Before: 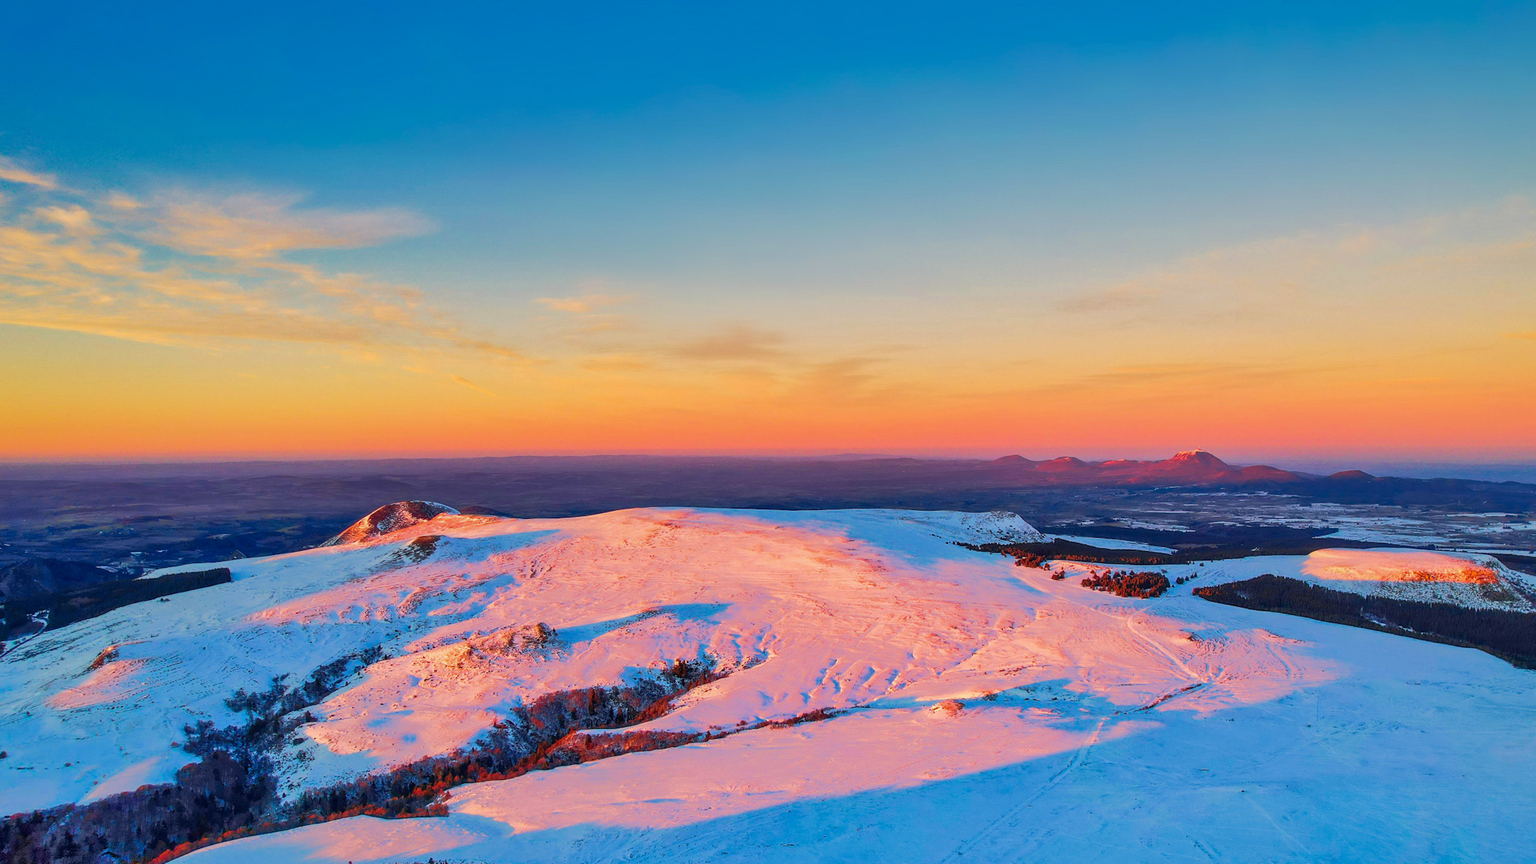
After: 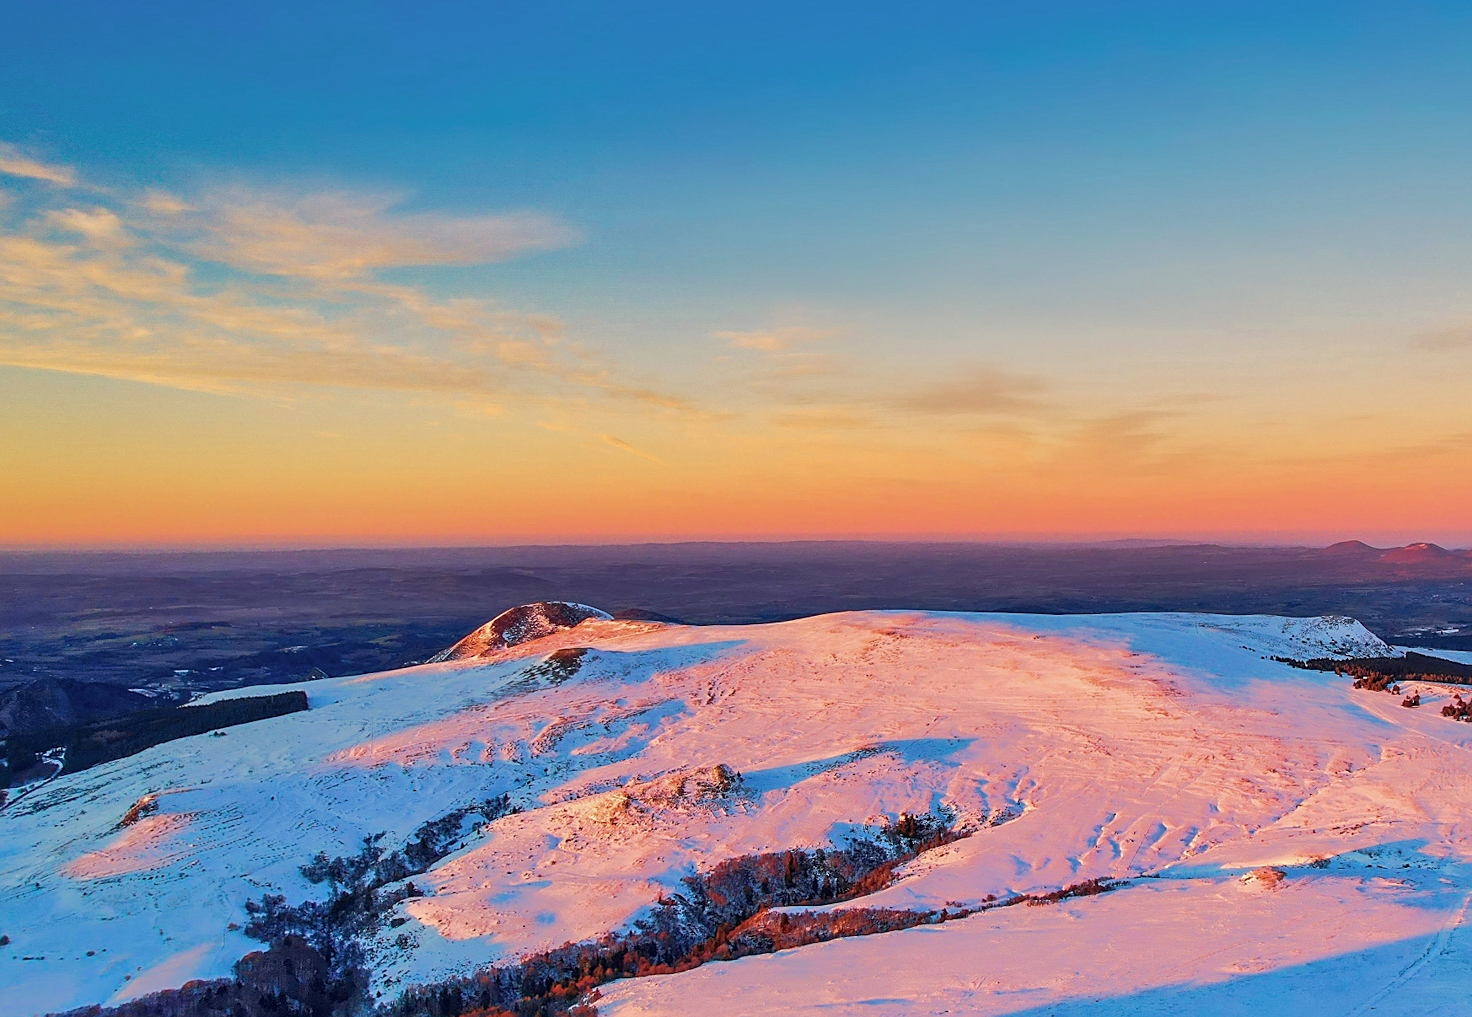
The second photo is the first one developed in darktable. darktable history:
crop: top 5.803%, right 27.864%, bottom 5.804%
color zones: curves: ch0 [(0, 0.5) (0.143, 0.5) (0.286, 0.5) (0.429, 0.504) (0.571, 0.5) (0.714, 0.509) (0.857, 0.5) (1, 0.5)]; ch1 [(0, 0.425) (0.143, 0.425) (0.286, 0.375) (0.429, 0.405) (0.571, 0.5) (0.714, 0.47) (0.857, 0.425) (1, 0.435)]; ch2 [(0, 0.5) (0.143, 0.5) (0.286, 0.5) (0.429, 0.517) (0.571, 0.5) (0.714, 0.51) (0.857, 0.5) (1, 0.5)]
sharpen: on, module defaults
